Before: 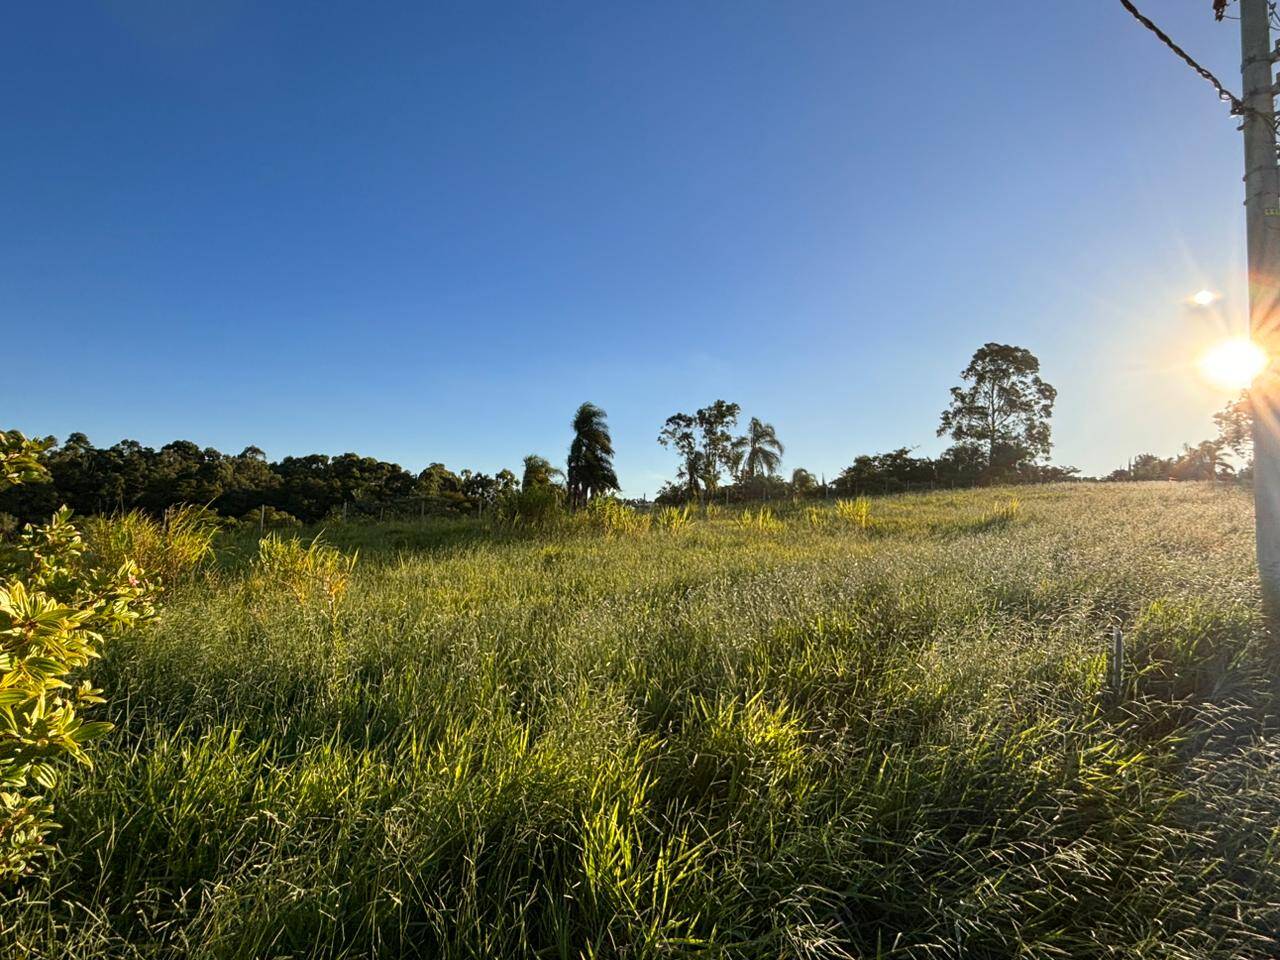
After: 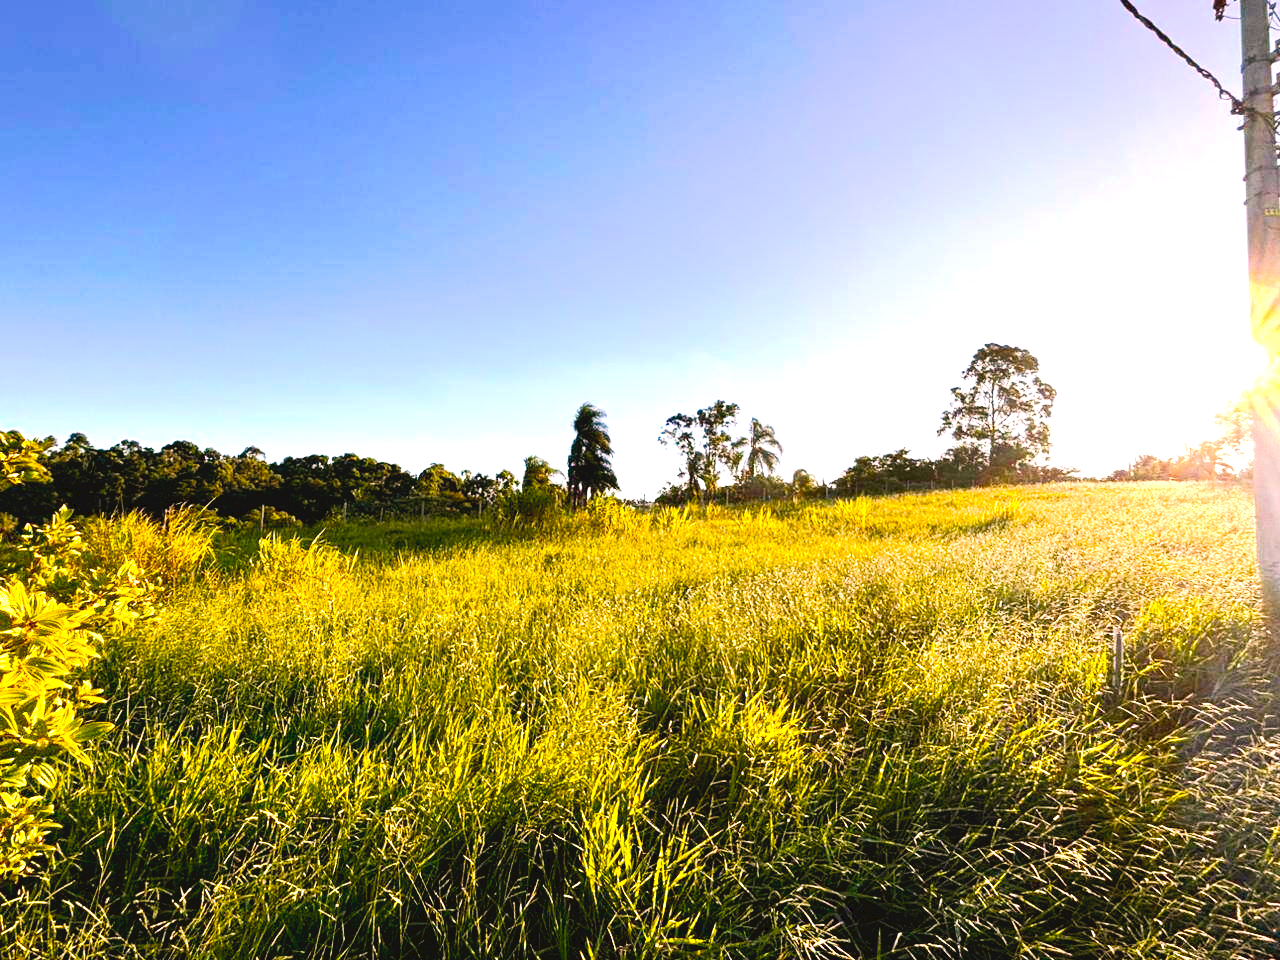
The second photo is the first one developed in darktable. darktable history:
color balance rgb: linear chroma grading › shadows -10%, linear chroma grading › global chroma 20%, perceptual saturation grading › global saturation 15%, perceptual brilliance grading › global brilliance 30%, perceptual brilliance grading › highlights 12%, perceptual brilliance grading › mid-tones 24%, global vibrance 20%
color correction: highlights a* 14.52, highlights b* 4.84
tone curve: curves: ch0 [(0, 0) (0.003, 0.059) (0.011, 0.059) (0.025, 0.057) (0.044, 0.055) (0.069, 0.057) (0.1, 0.083) (0.136, 0.128) (0.177, 0.185) (0.224, 0.242) (0.277, 0.308) (0.335, 0.383) (0.399, 0.468) (0.468, 0.547) (0.543, 0.632) (0.623, 0.71) (0.709, 0.801) (0.801, 0.859) (0.898, 0.922) (1, 1)], preserve colors none
